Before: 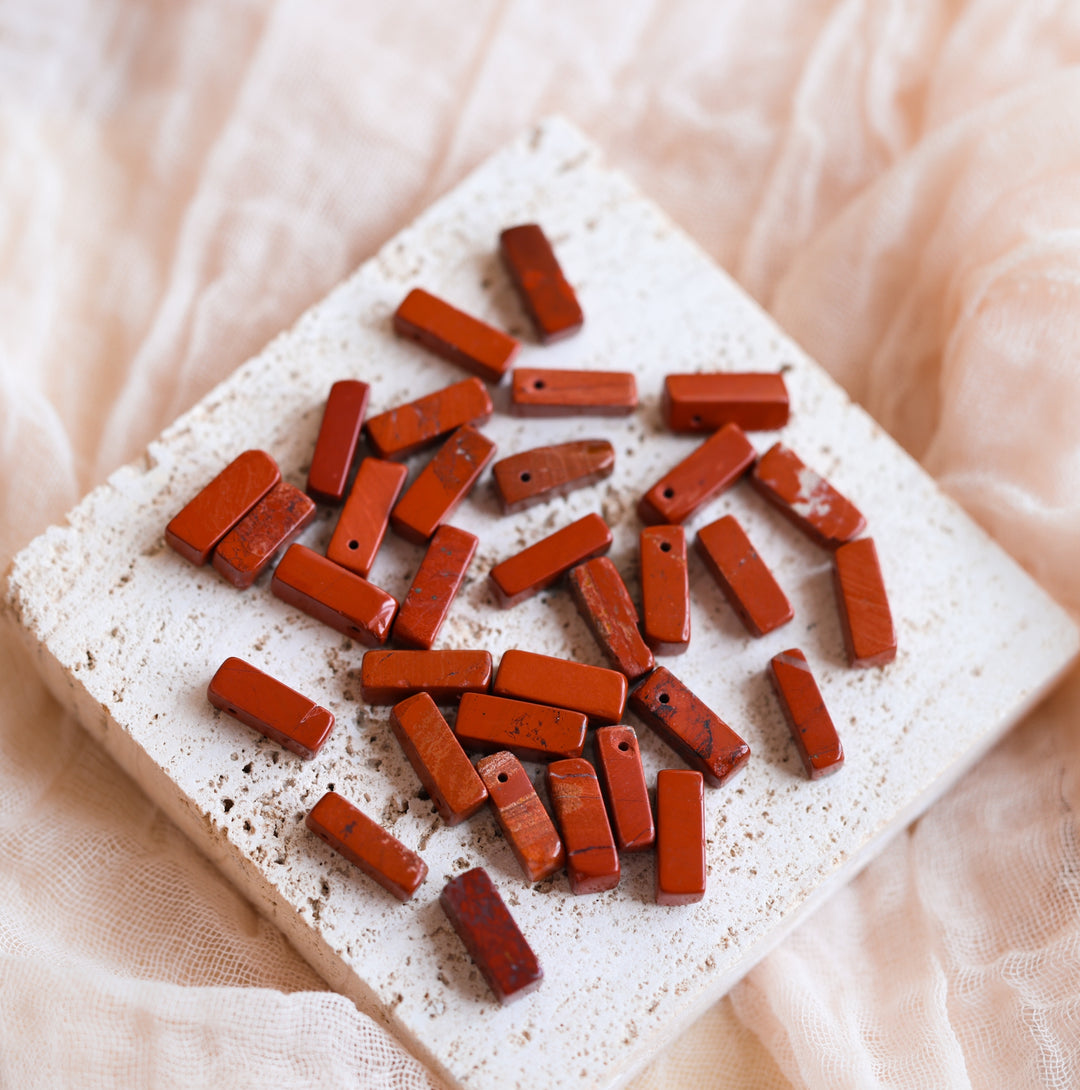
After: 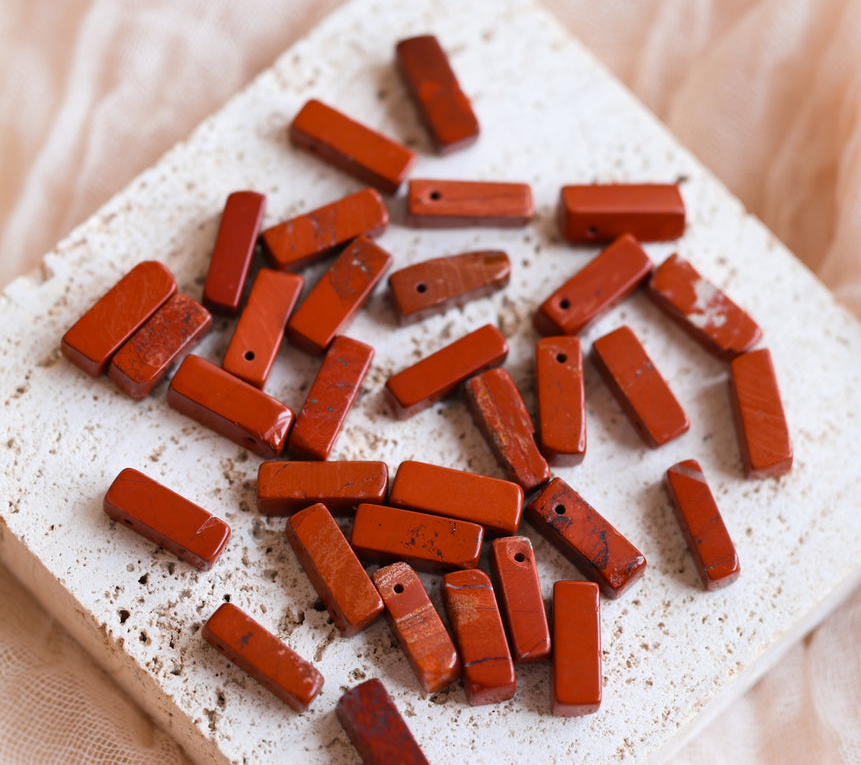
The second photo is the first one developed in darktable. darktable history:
crop: left 9.657%, top 17.43%, right 10.602%, bottom 12.317%
